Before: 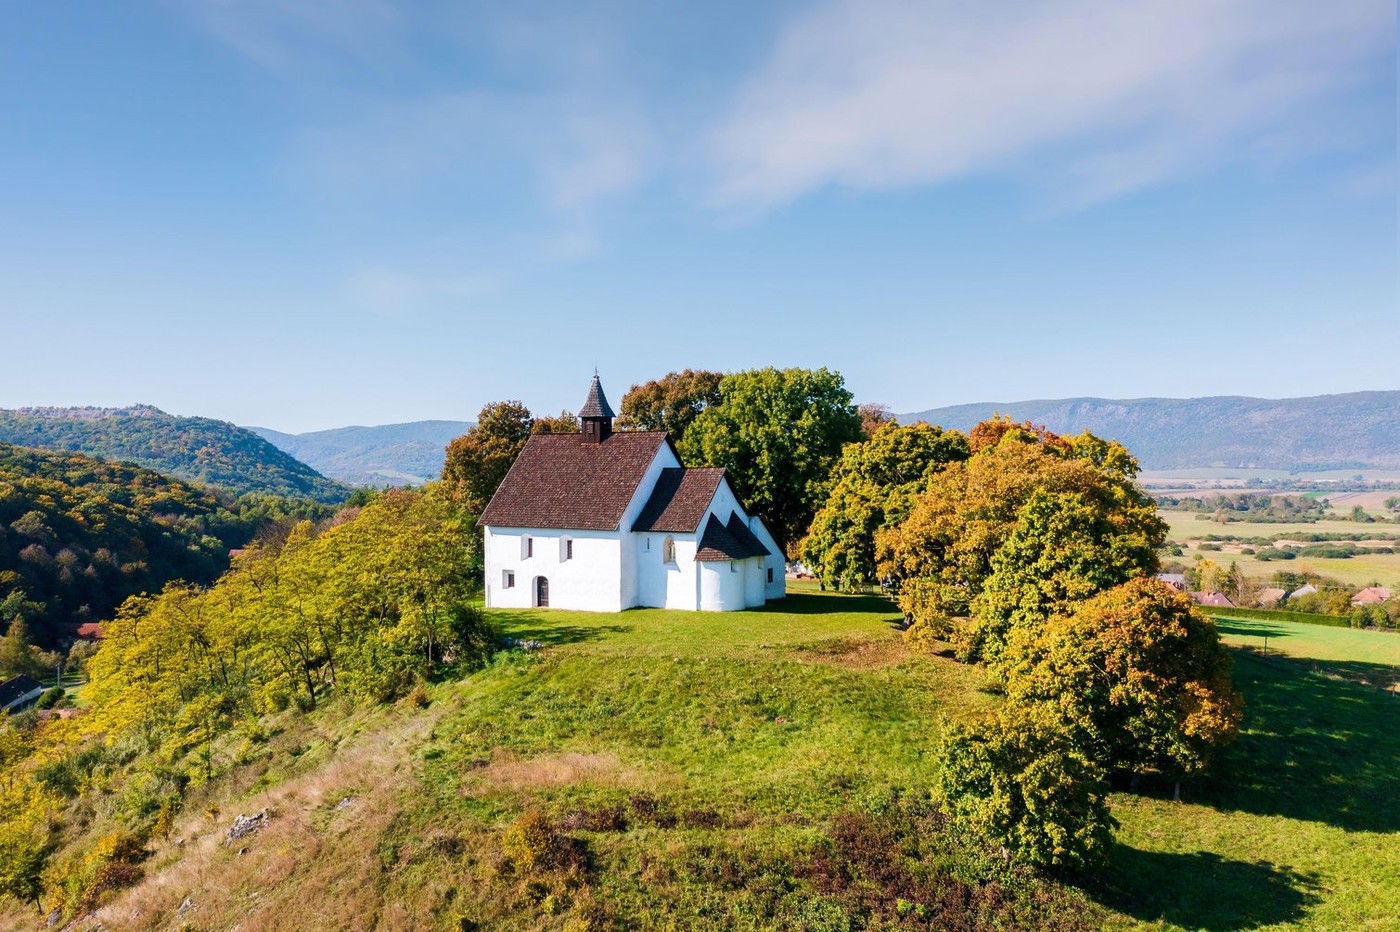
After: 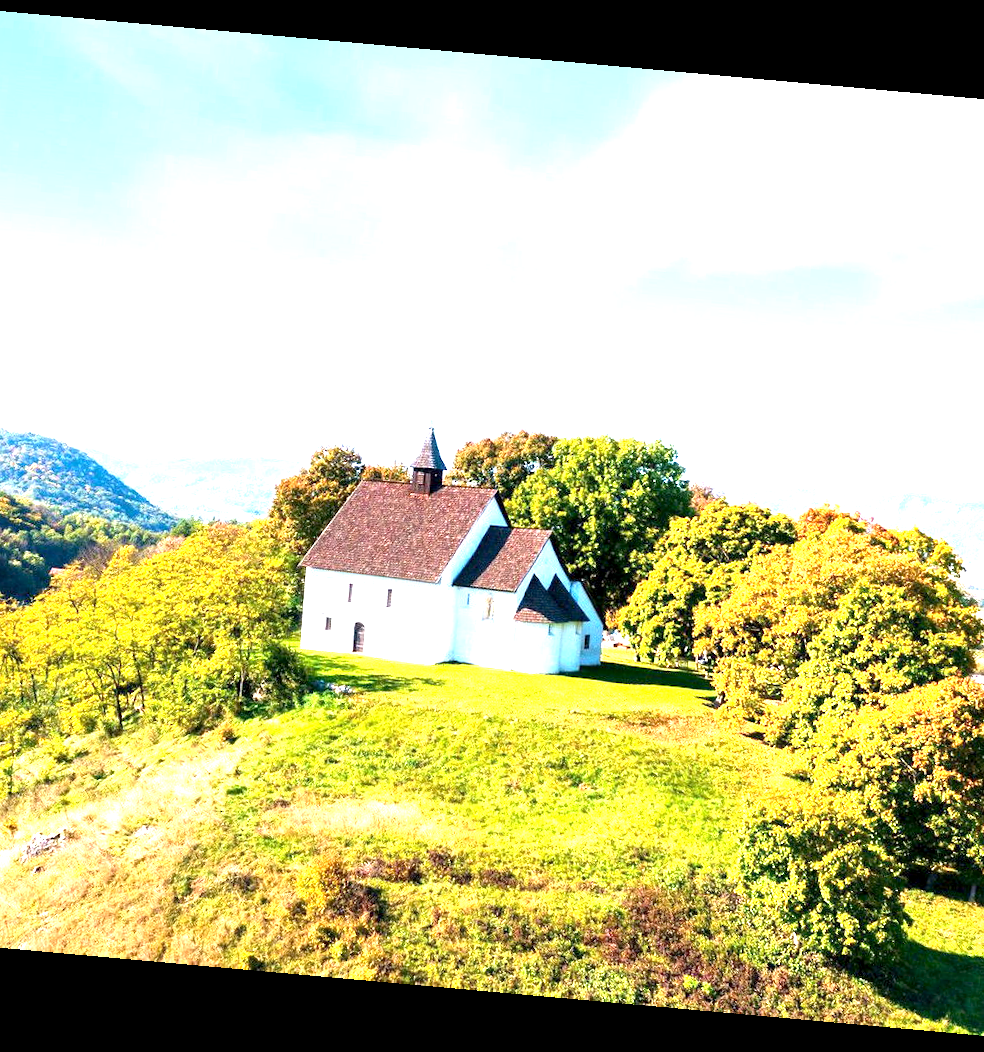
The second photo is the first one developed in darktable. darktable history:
rotate and perspective: rotation 5.12°, automatic cropping off
exposure: black level correction 0.001, exposure 1.84 EV, compensate highlight preservation false
crop and rotate: left 14.436%, right 18.898%
